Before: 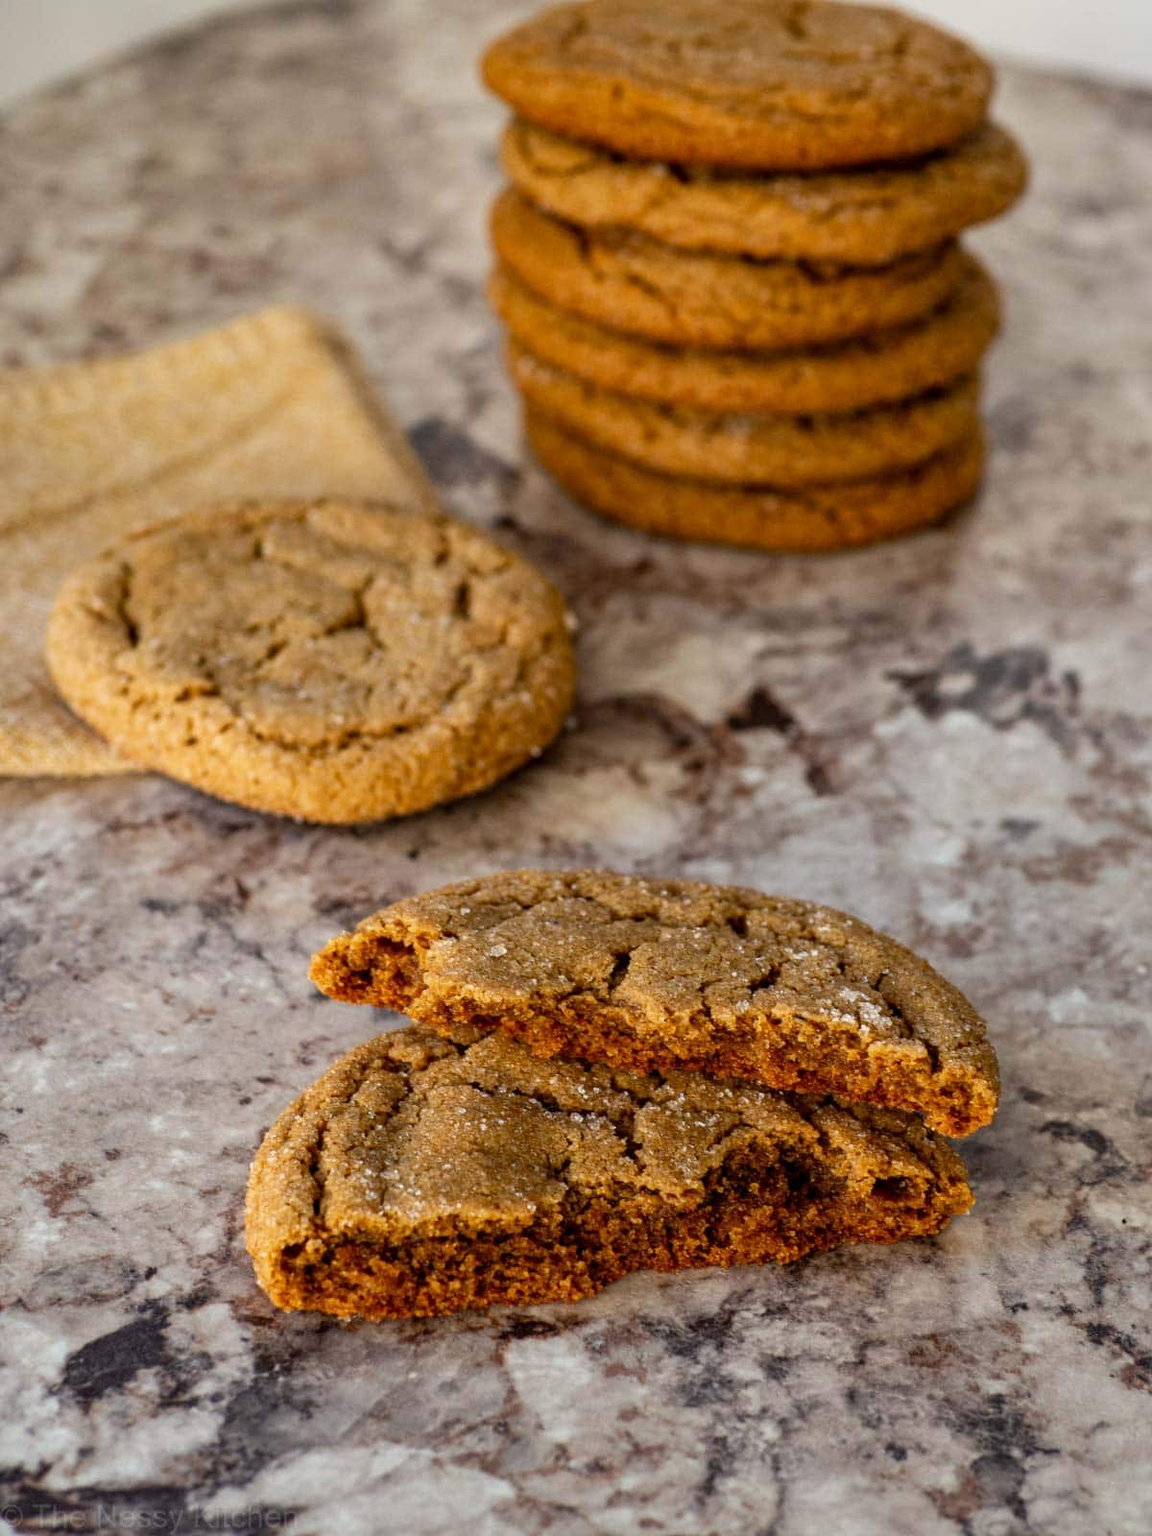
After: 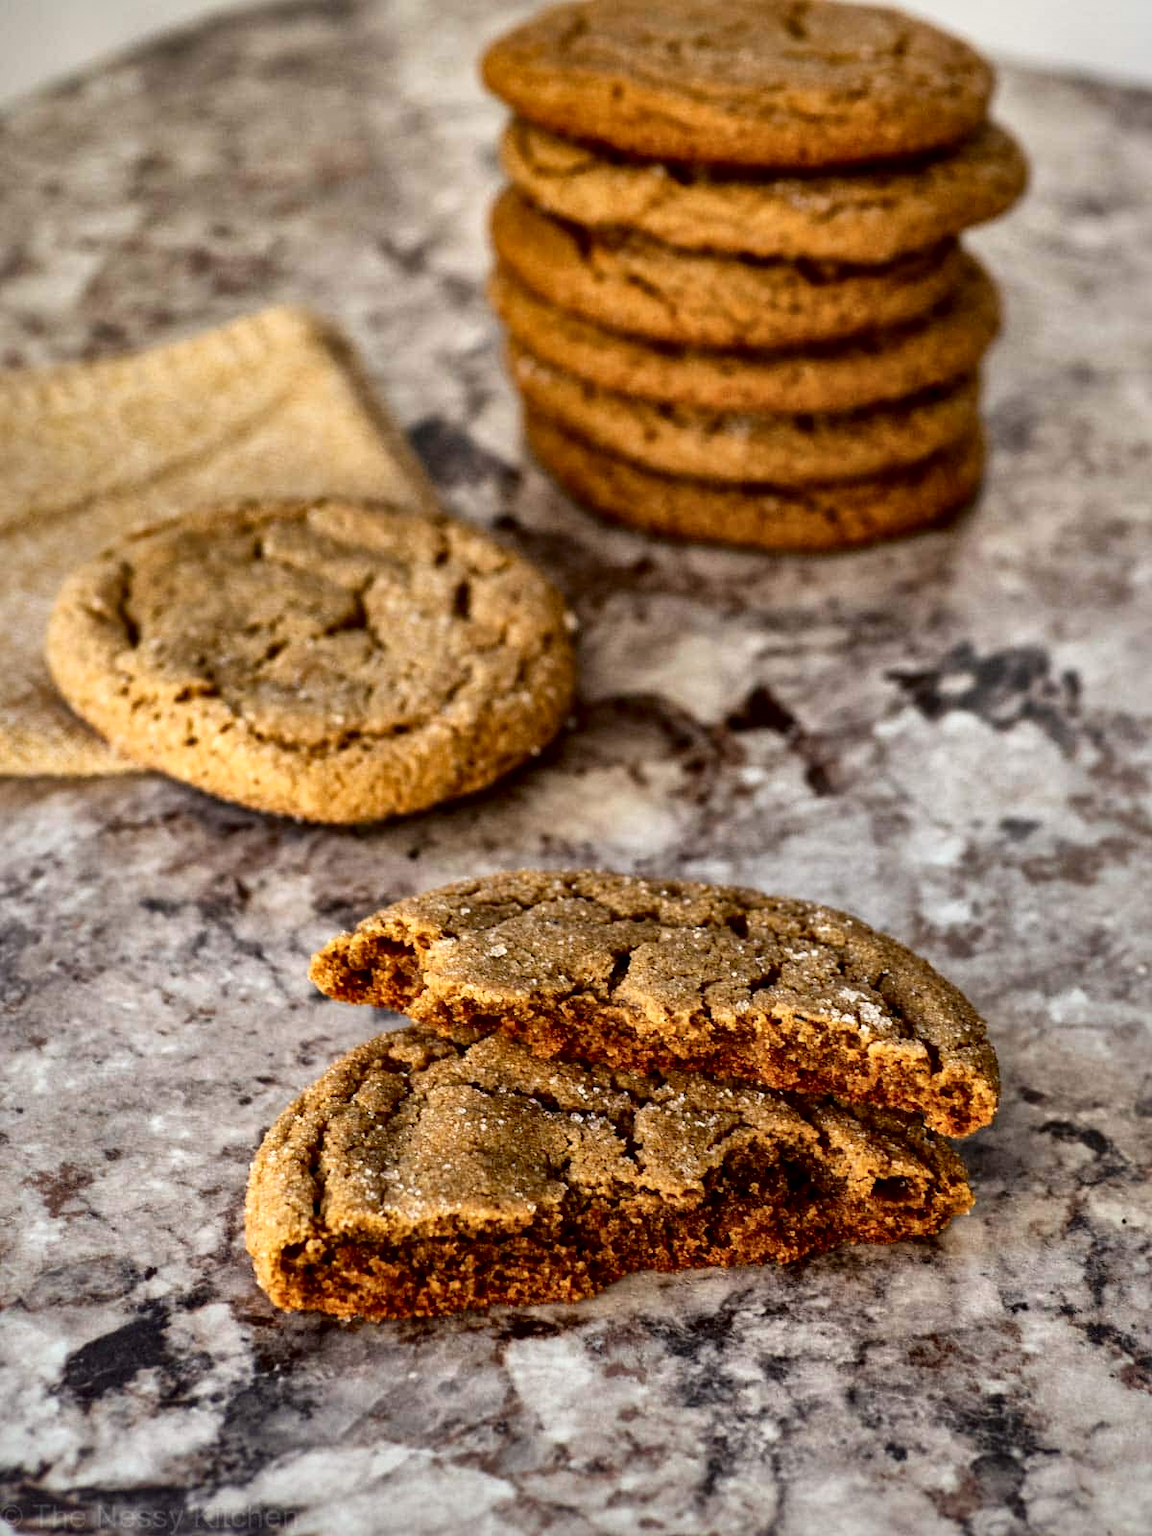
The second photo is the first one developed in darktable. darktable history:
local contrast: mode bilateral grid, contrast 69, coarseness 76, detail 180%, midtone range 0.2
